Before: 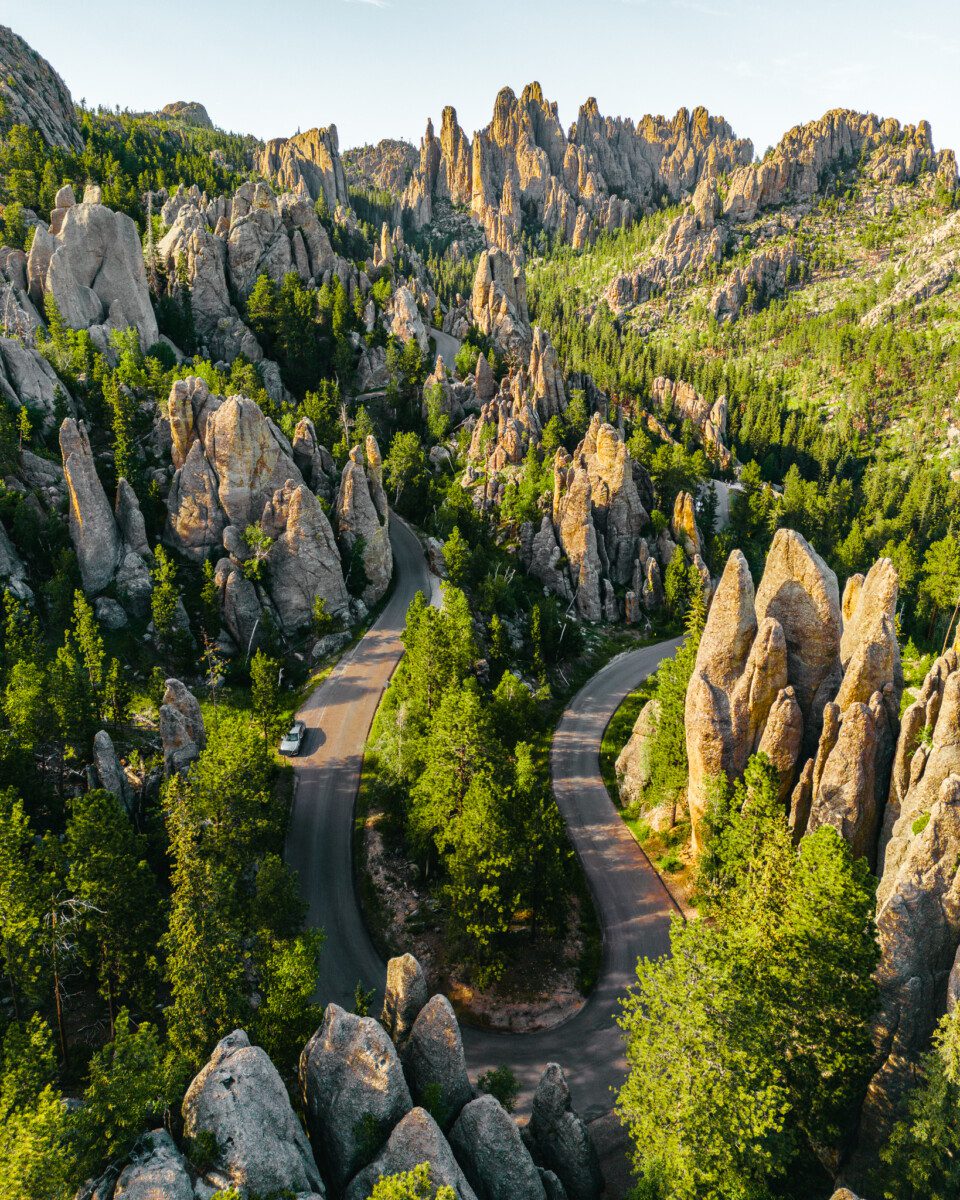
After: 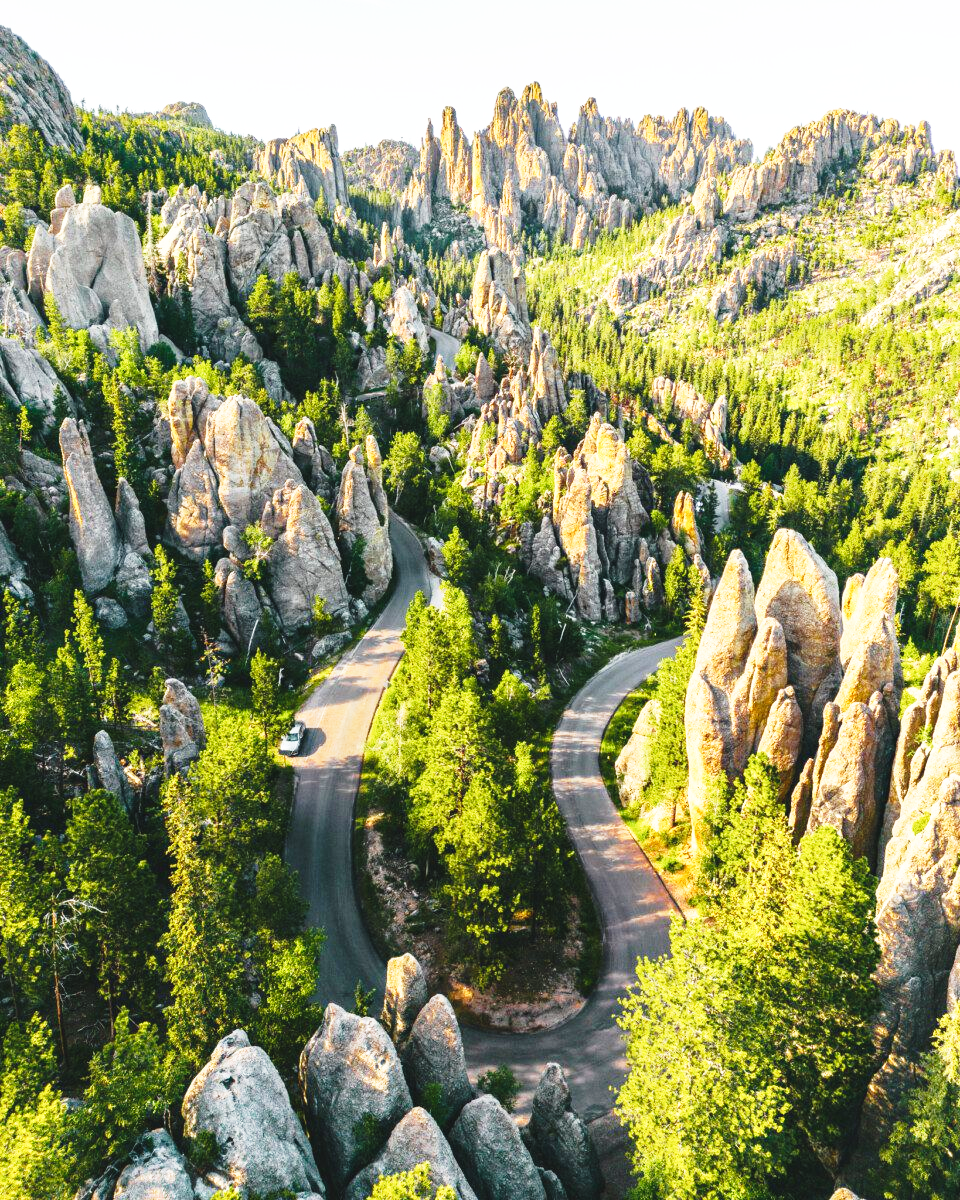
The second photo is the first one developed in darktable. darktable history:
base curve: curves: ch0 [(0, 0) (0.012, 0.01) (0.073, 0.168) (0.31, 0.711) (0.645, 0.957) (1, 1)], preserve colors none
exposure: black level correction -0.008, exposure 0.066 EV, compensate highlight preservation false
tone equalizer: -7 EV 0.116 EV, edges refinement/feathering 500, mask exposure compensation -1.57 EV, preserve details no
